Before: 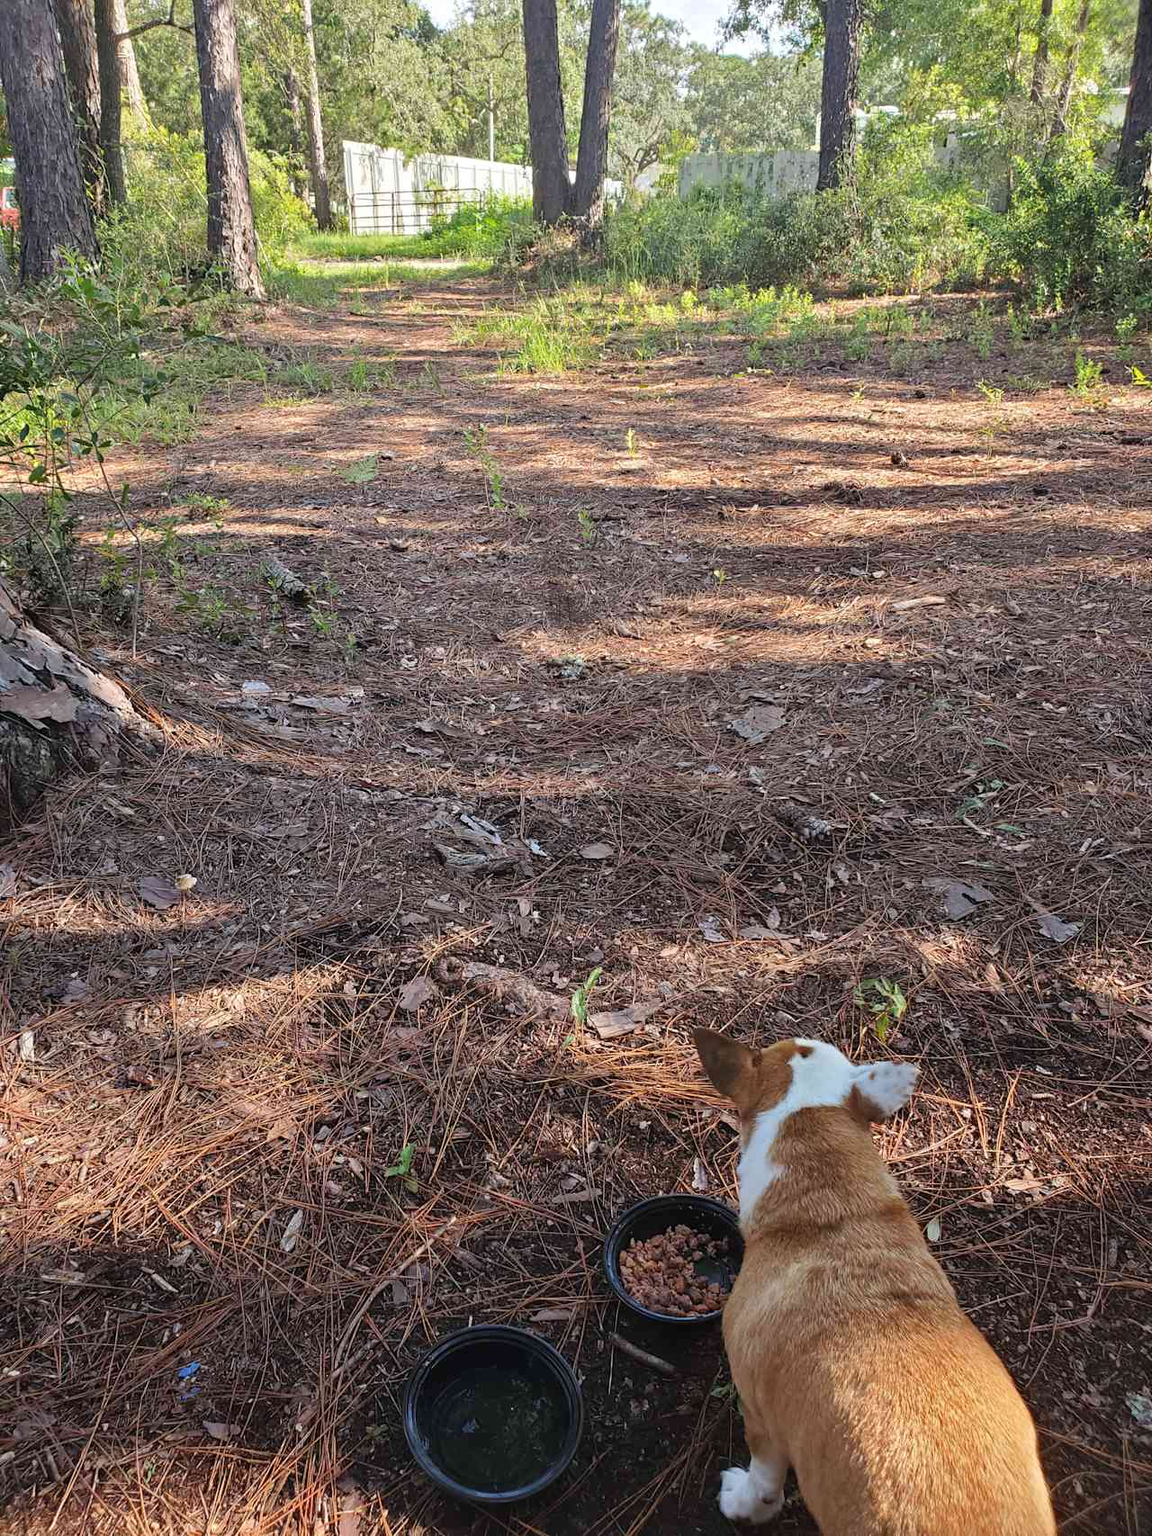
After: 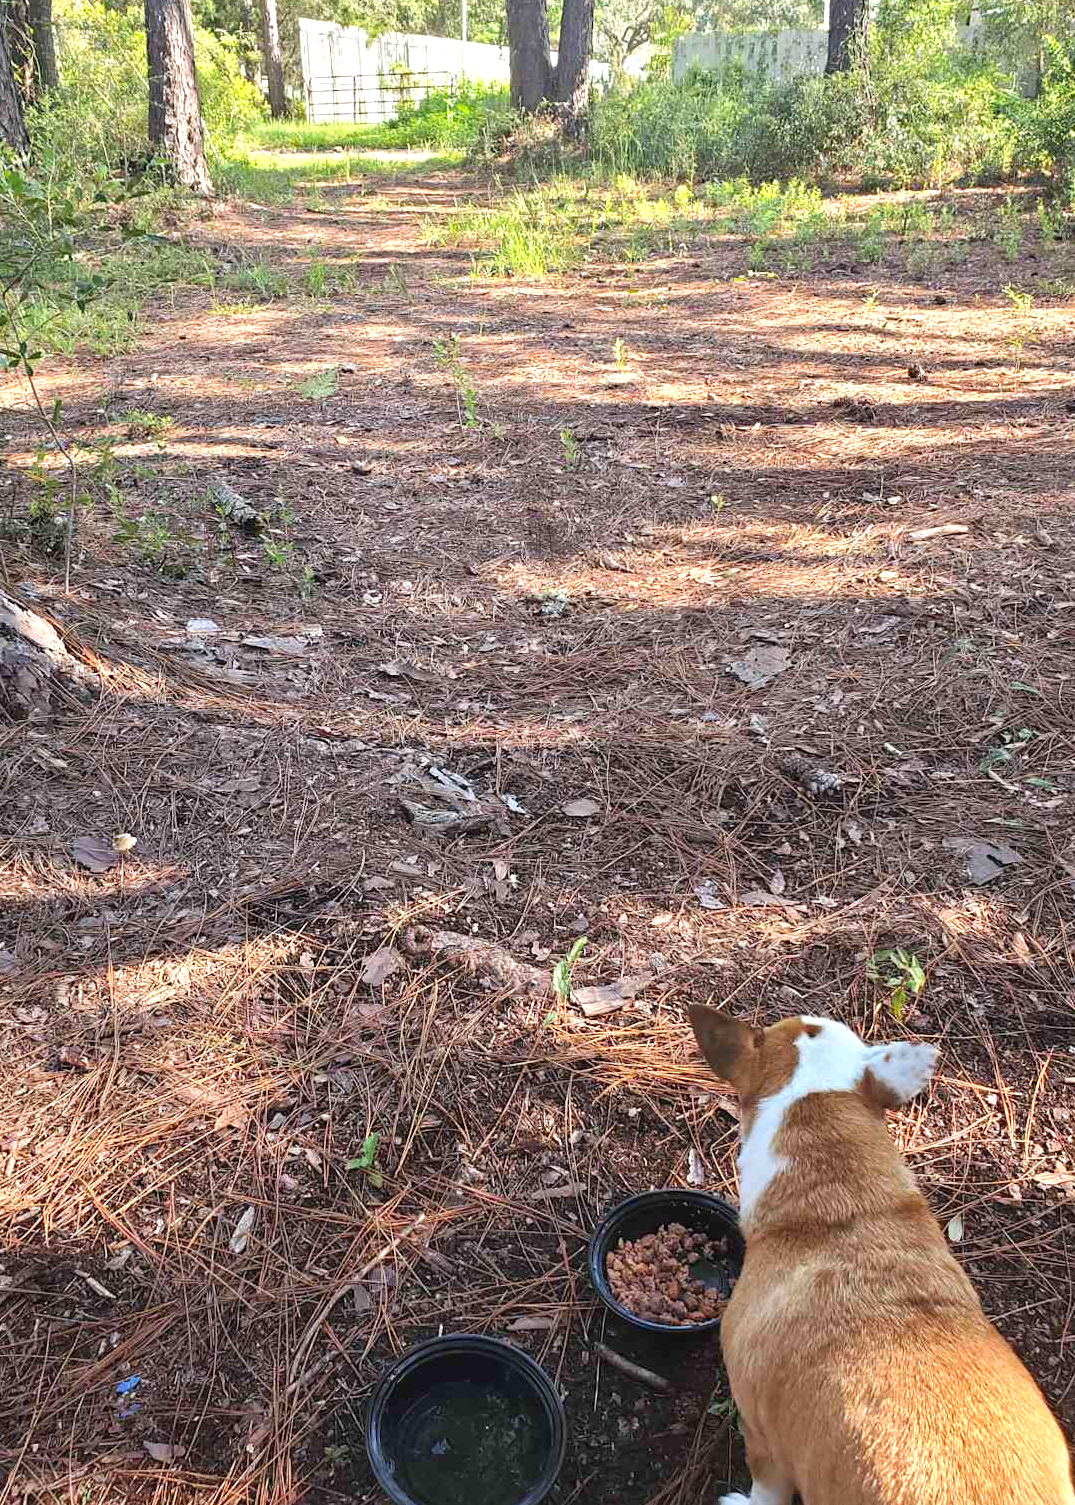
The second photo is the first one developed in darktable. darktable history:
shadows and highlights: shadows 24.82, highlights -23.46
exposure: exposure 0.663 EV, compensate highlight preservation false
crop: left 6.427%, top 8.121%, right 9.533%, bottom 3.693%
